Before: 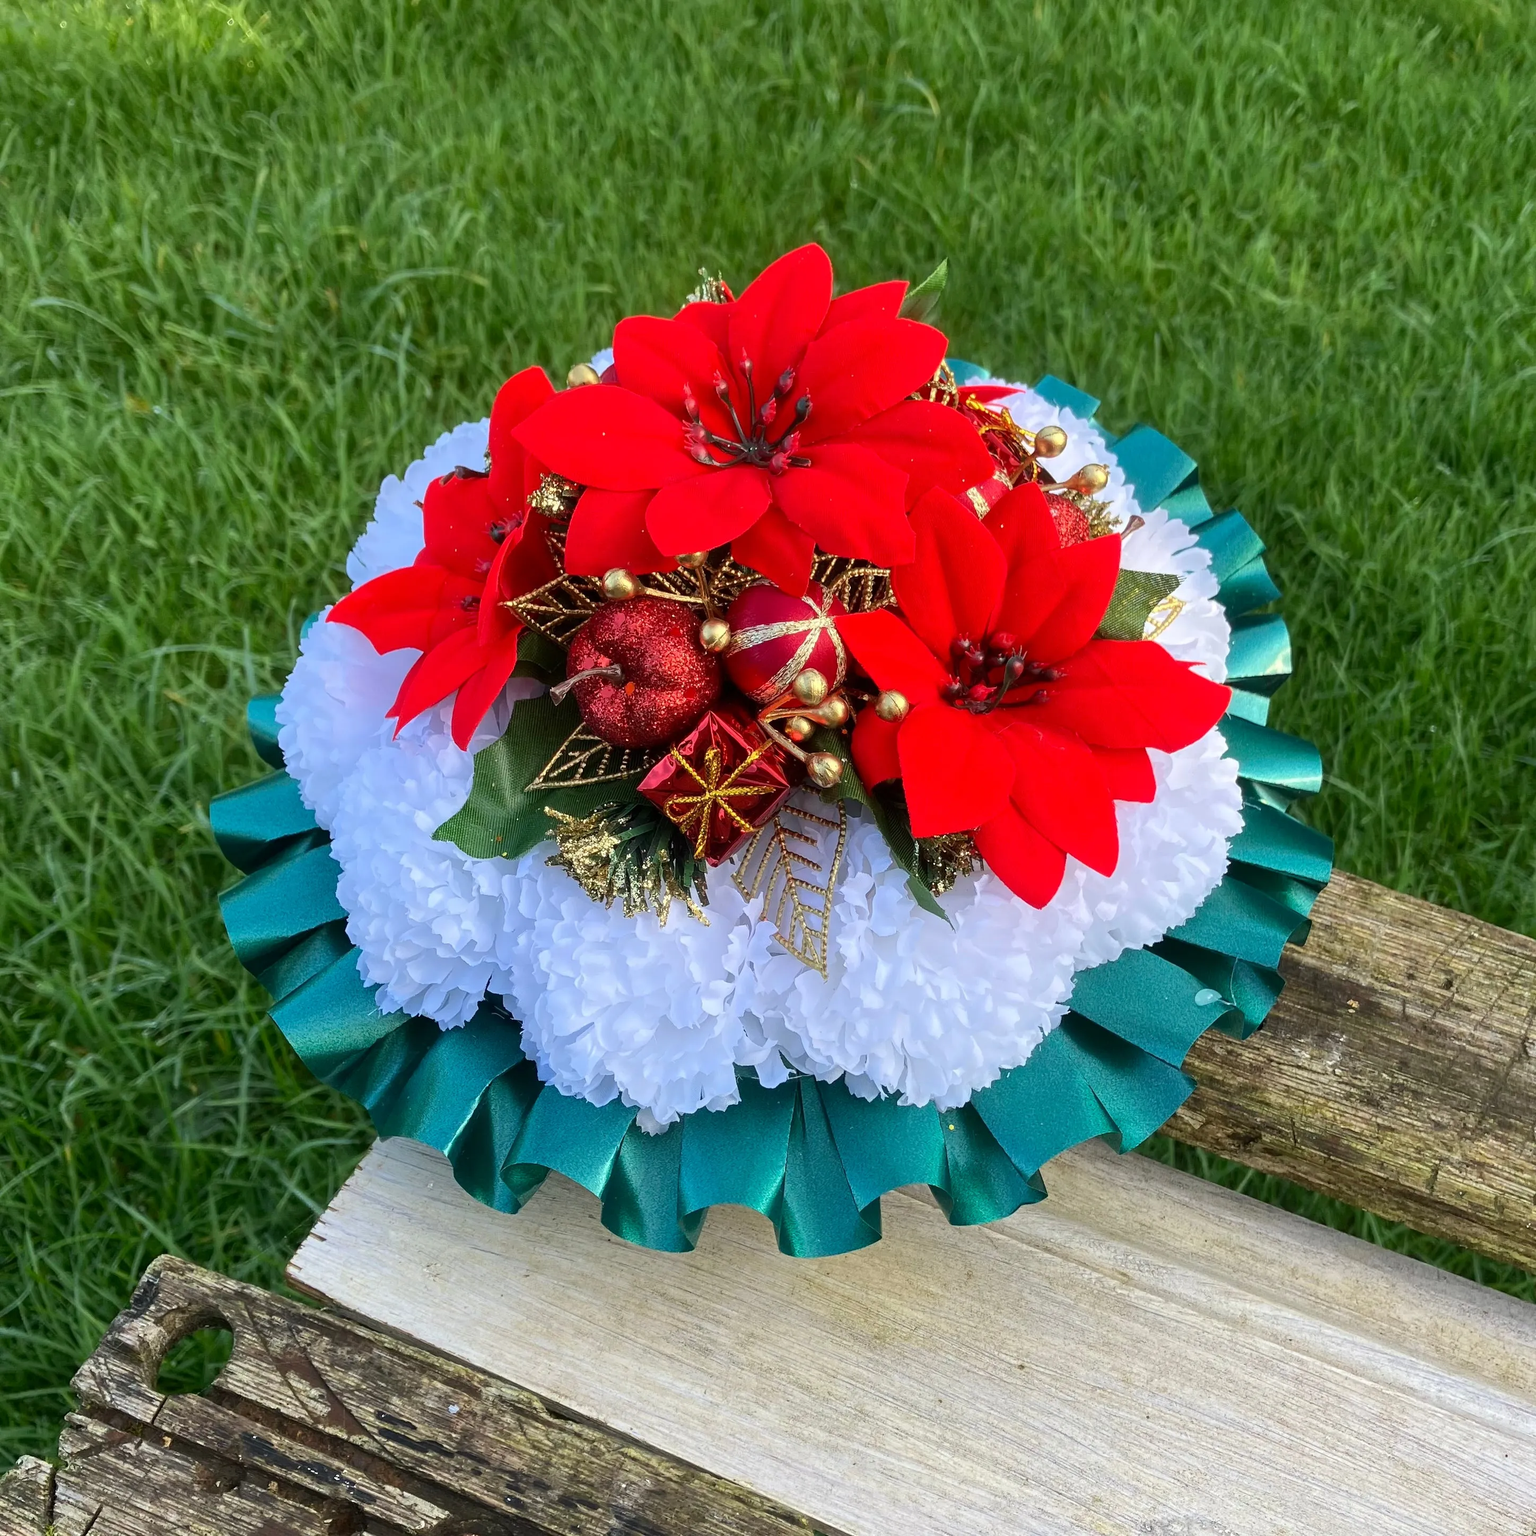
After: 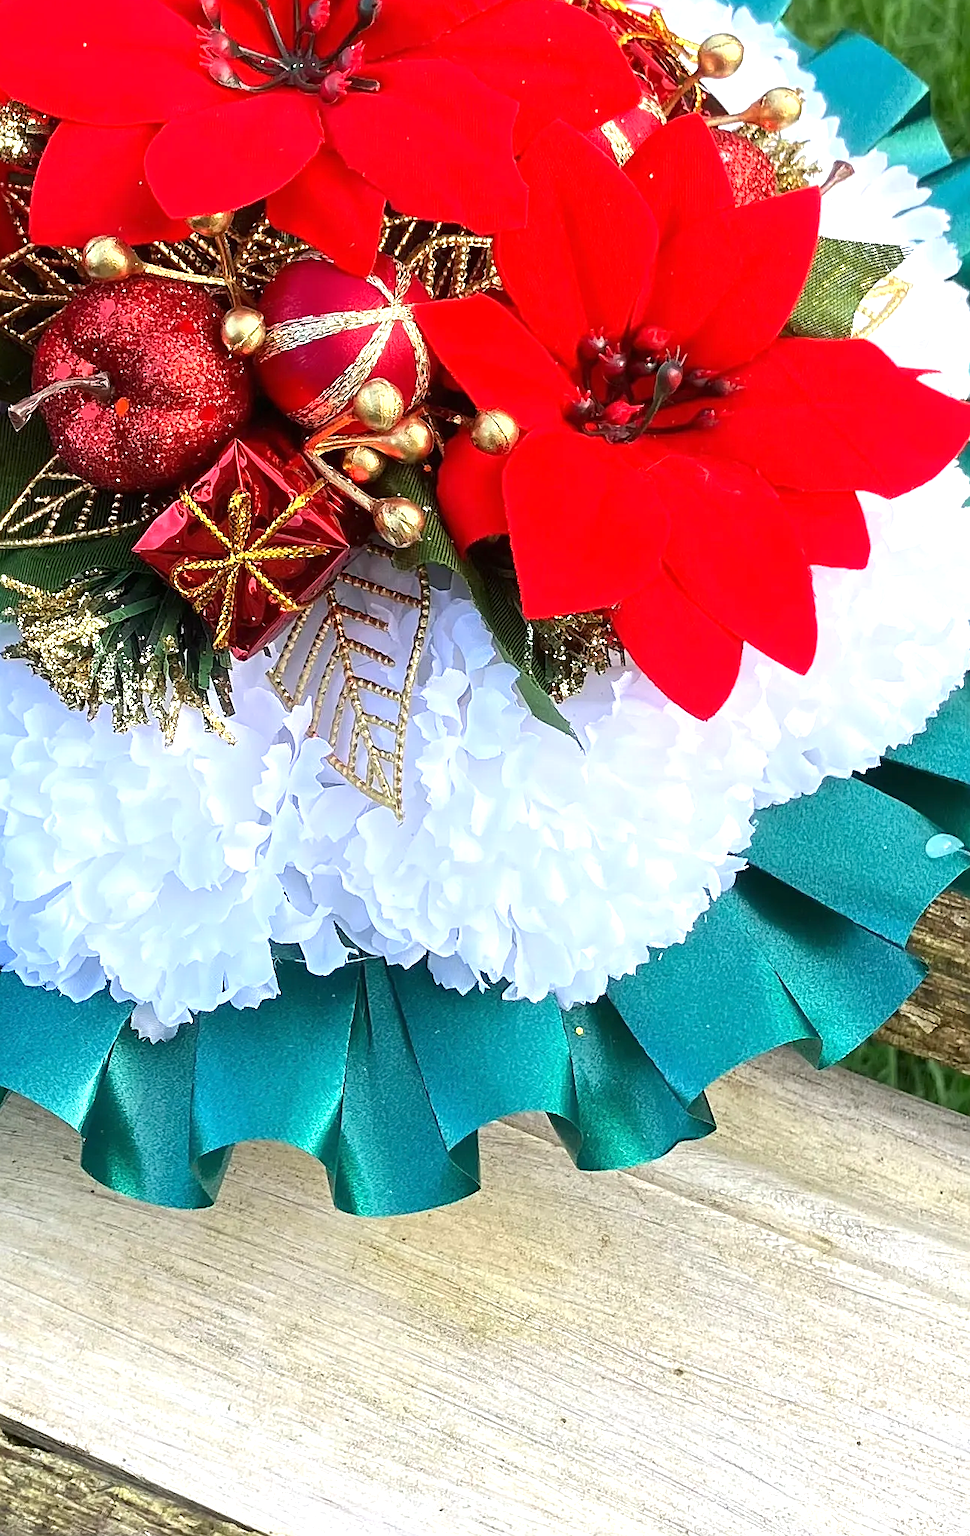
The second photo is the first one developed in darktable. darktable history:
crop: left 35.432%, top 26.233%, right 20.145%, bottom 3.432%
exposure: black level correction 0, exposure 0.7 EV, compensate highlight preservation false
sharpen: on, module defaults
